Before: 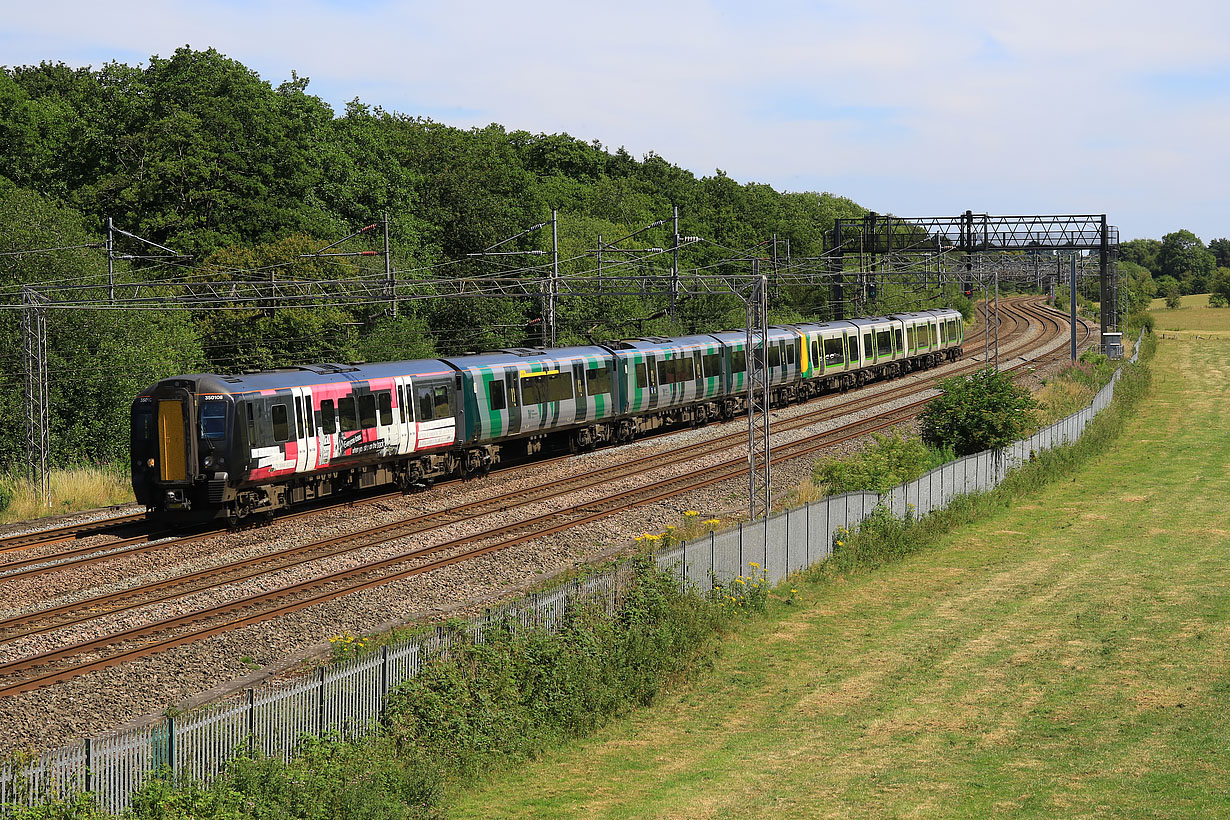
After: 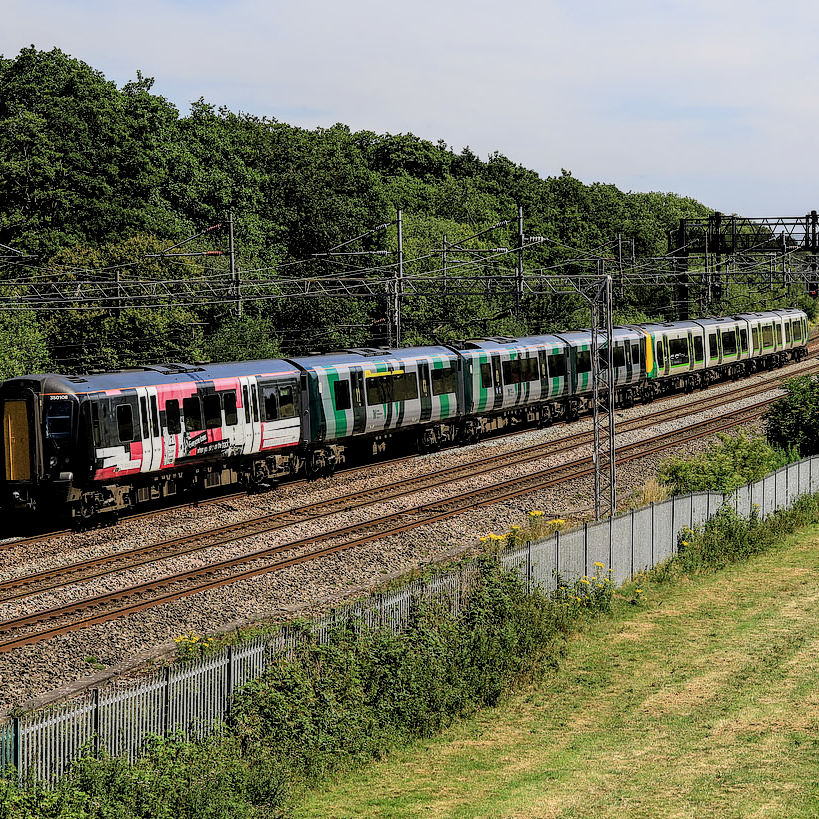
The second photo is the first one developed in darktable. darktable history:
shadows and highlights: shadows 0, highlights 40
local contrast: highlights 35%, detail 135%
filmic rgb: black relative exposure -5 EV, hardness 2.88, contrast 1.3, highlights saturation mix -30%
crop and rotate: left 12.673%, right 20.66%
